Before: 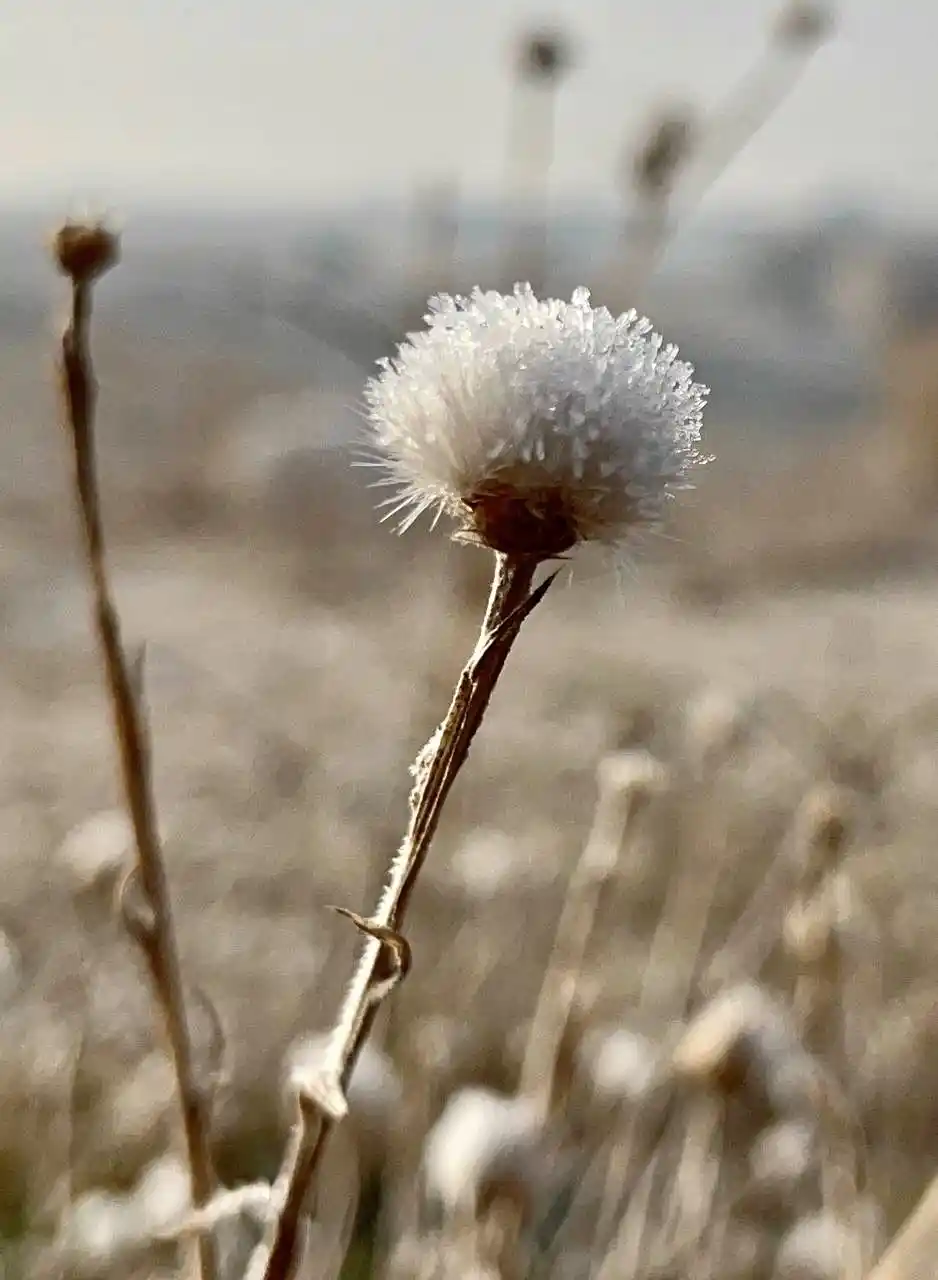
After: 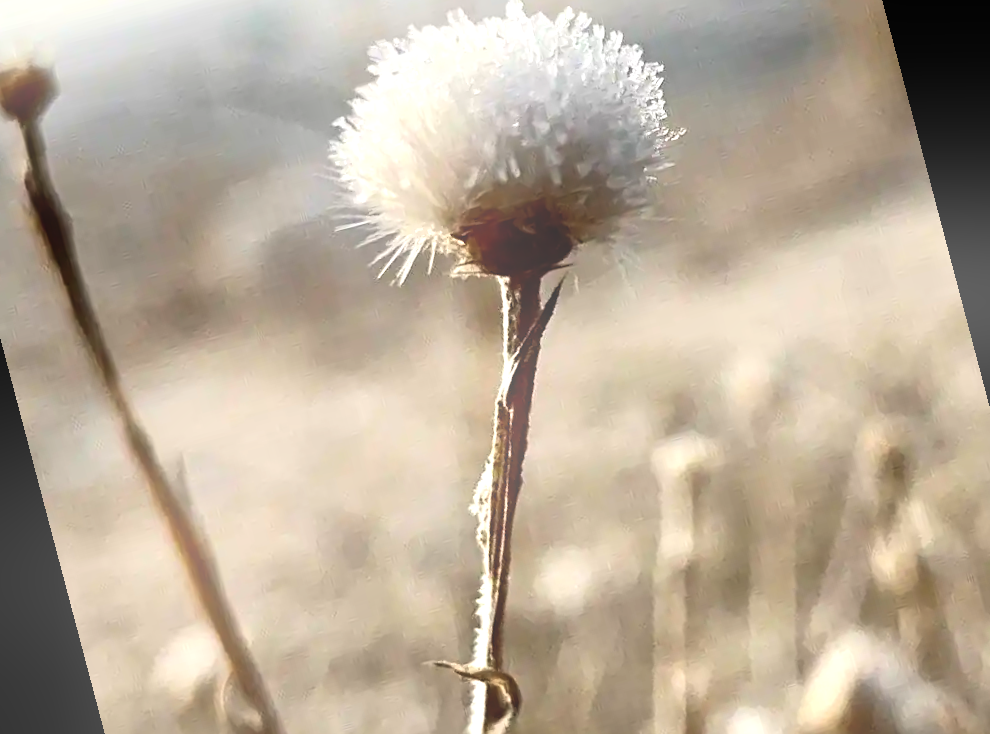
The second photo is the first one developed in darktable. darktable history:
tone equalizer: -8 EV -0.75 EV, -7 EV -0.7 EV, -6 EV -0.6 EV, -5 EV -0.4 EV, -3 EV 0.4 EV, -2 EV 0.6 EV, -1 EV 0.7 EV, +0 EV 0.75 EV, edges refinement/feathering 500, mask exposure compensation -1.57 EV, preserve details no
rotate and perspective: rotation -14.8°, crop left 0.1, crop right 0.903, crop top 0.25, crop bottom 0.748
bloom: threshold 82.5%, strength 16.25%
